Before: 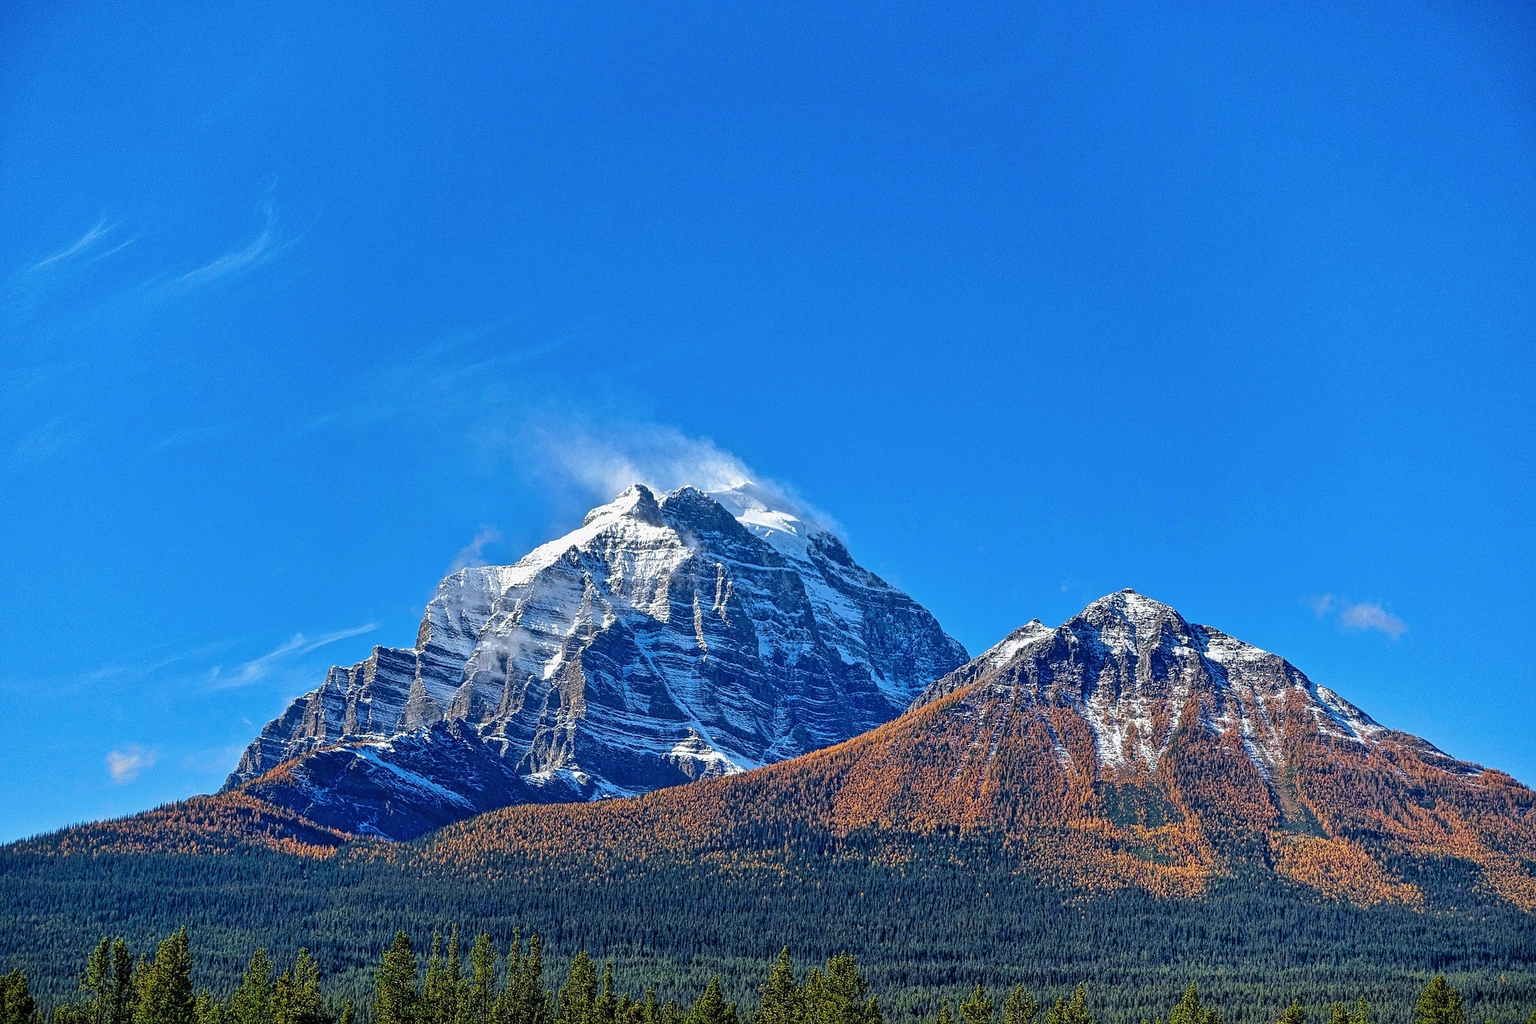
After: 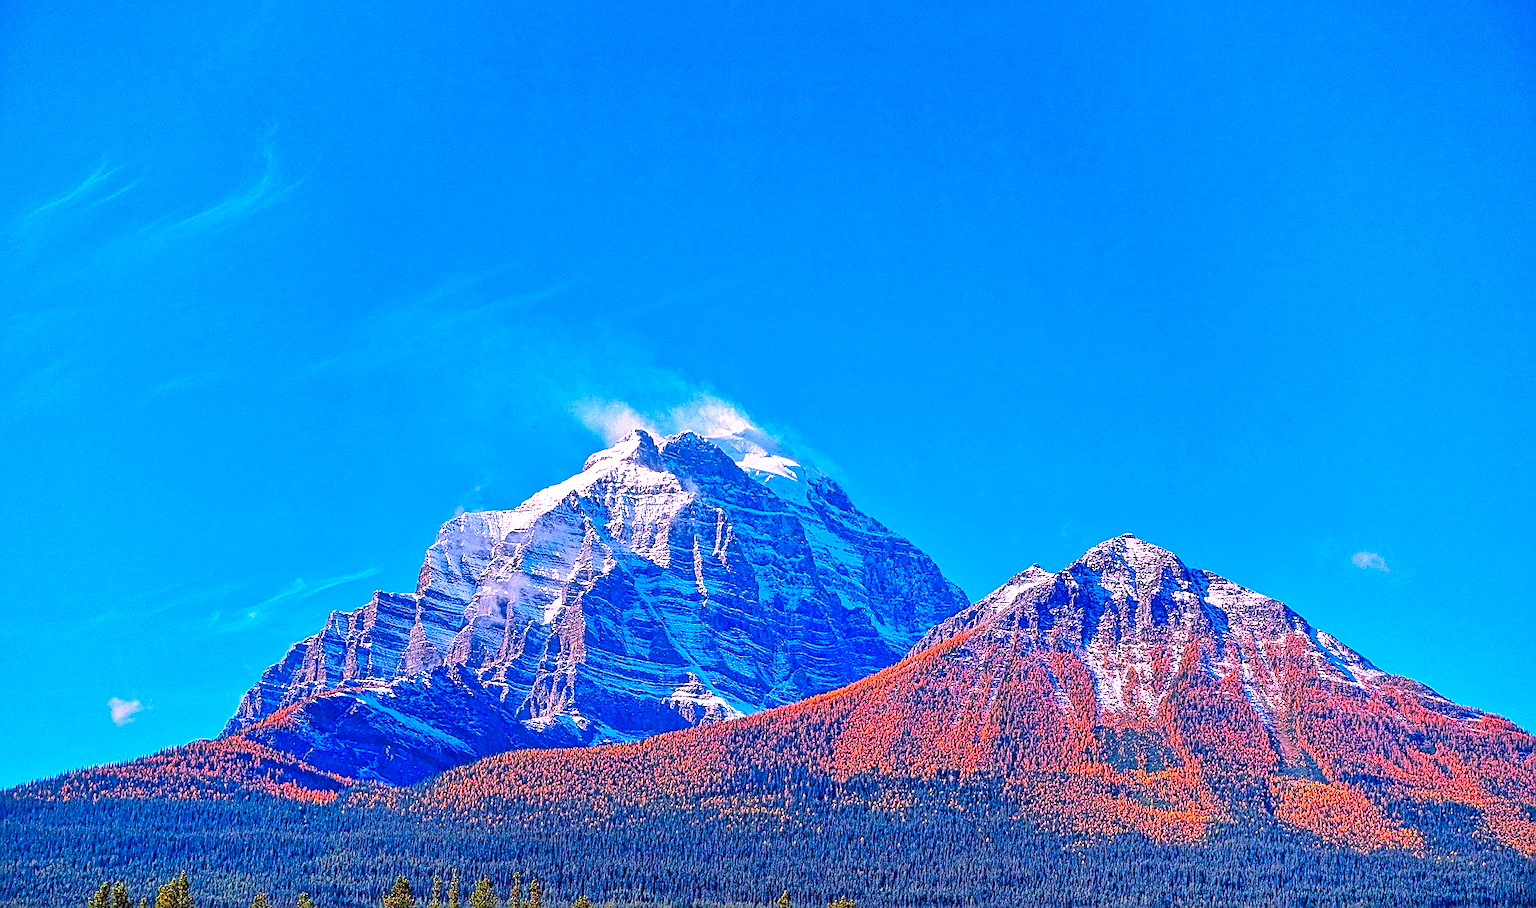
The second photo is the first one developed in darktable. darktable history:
sharpen: amount 0.6
exposure: exposure 0.56 EV, compensate highlight preservation false
local contrast: on, module defaults
color correction: highlights a* 18.79, highlights b* -11.44, saturation 1.67
crop and rotate: top 5.463%, bottom 5.852%
contrast brightness saturation: contrast -0.098, brightness 0.041, saturation 0.078
